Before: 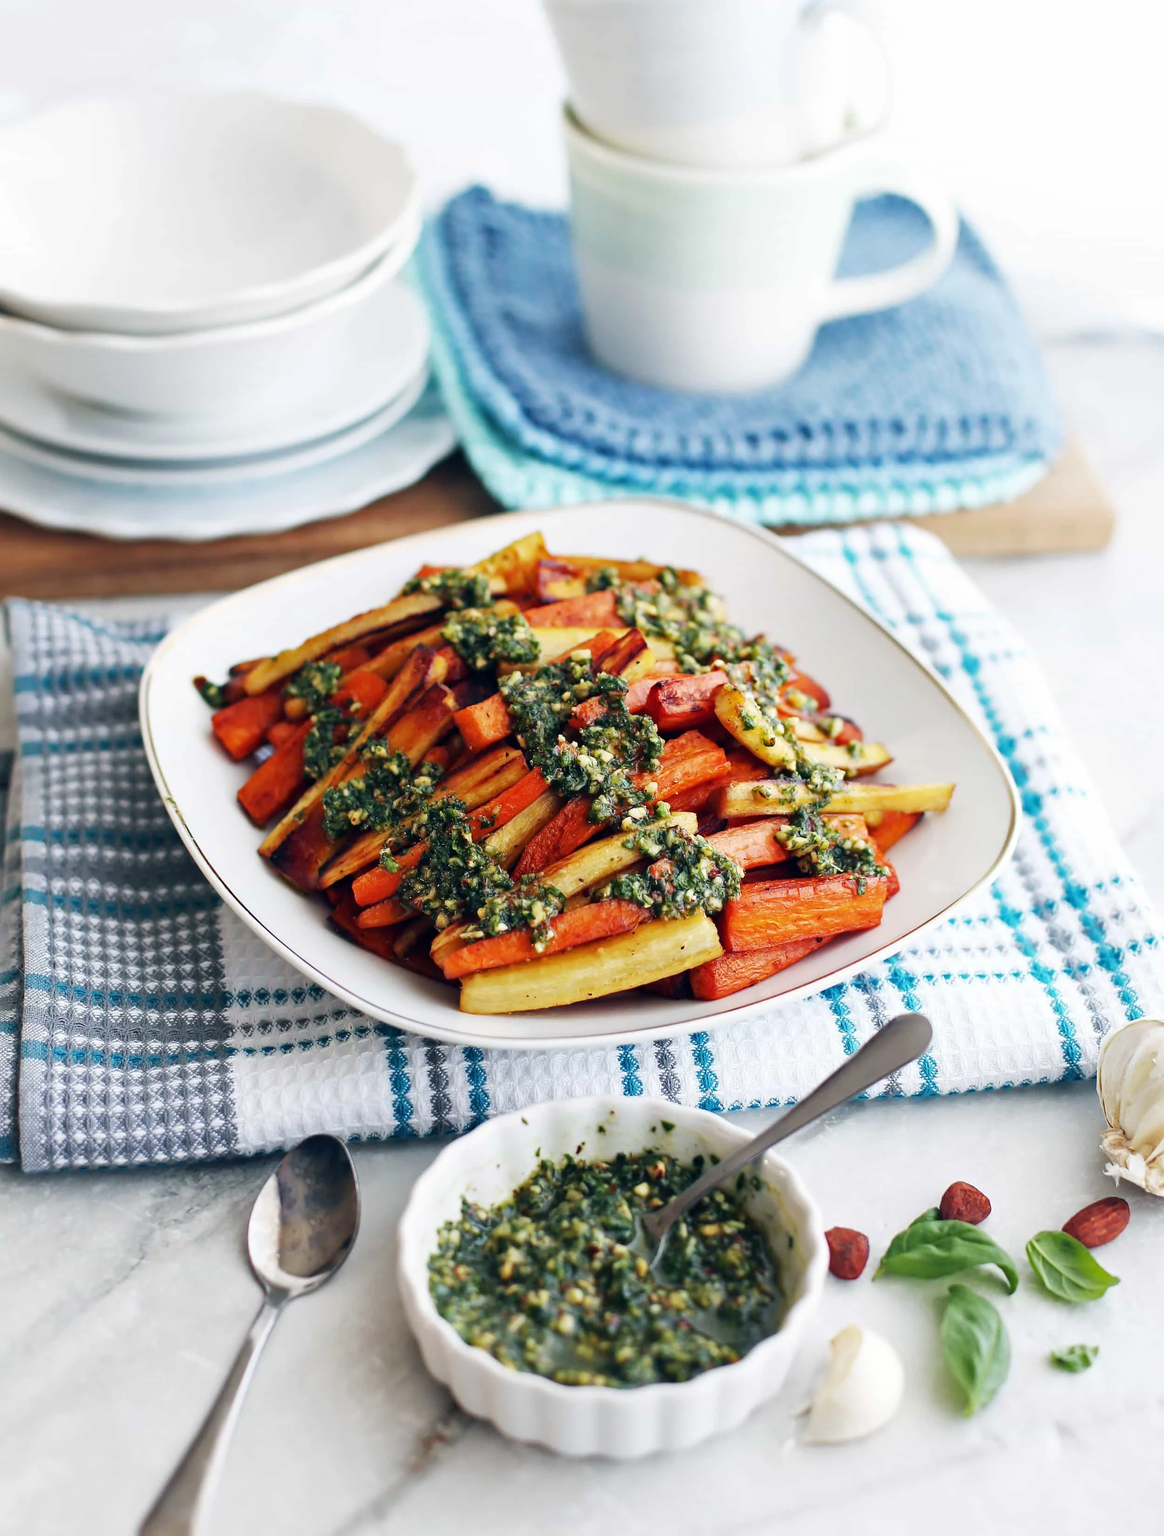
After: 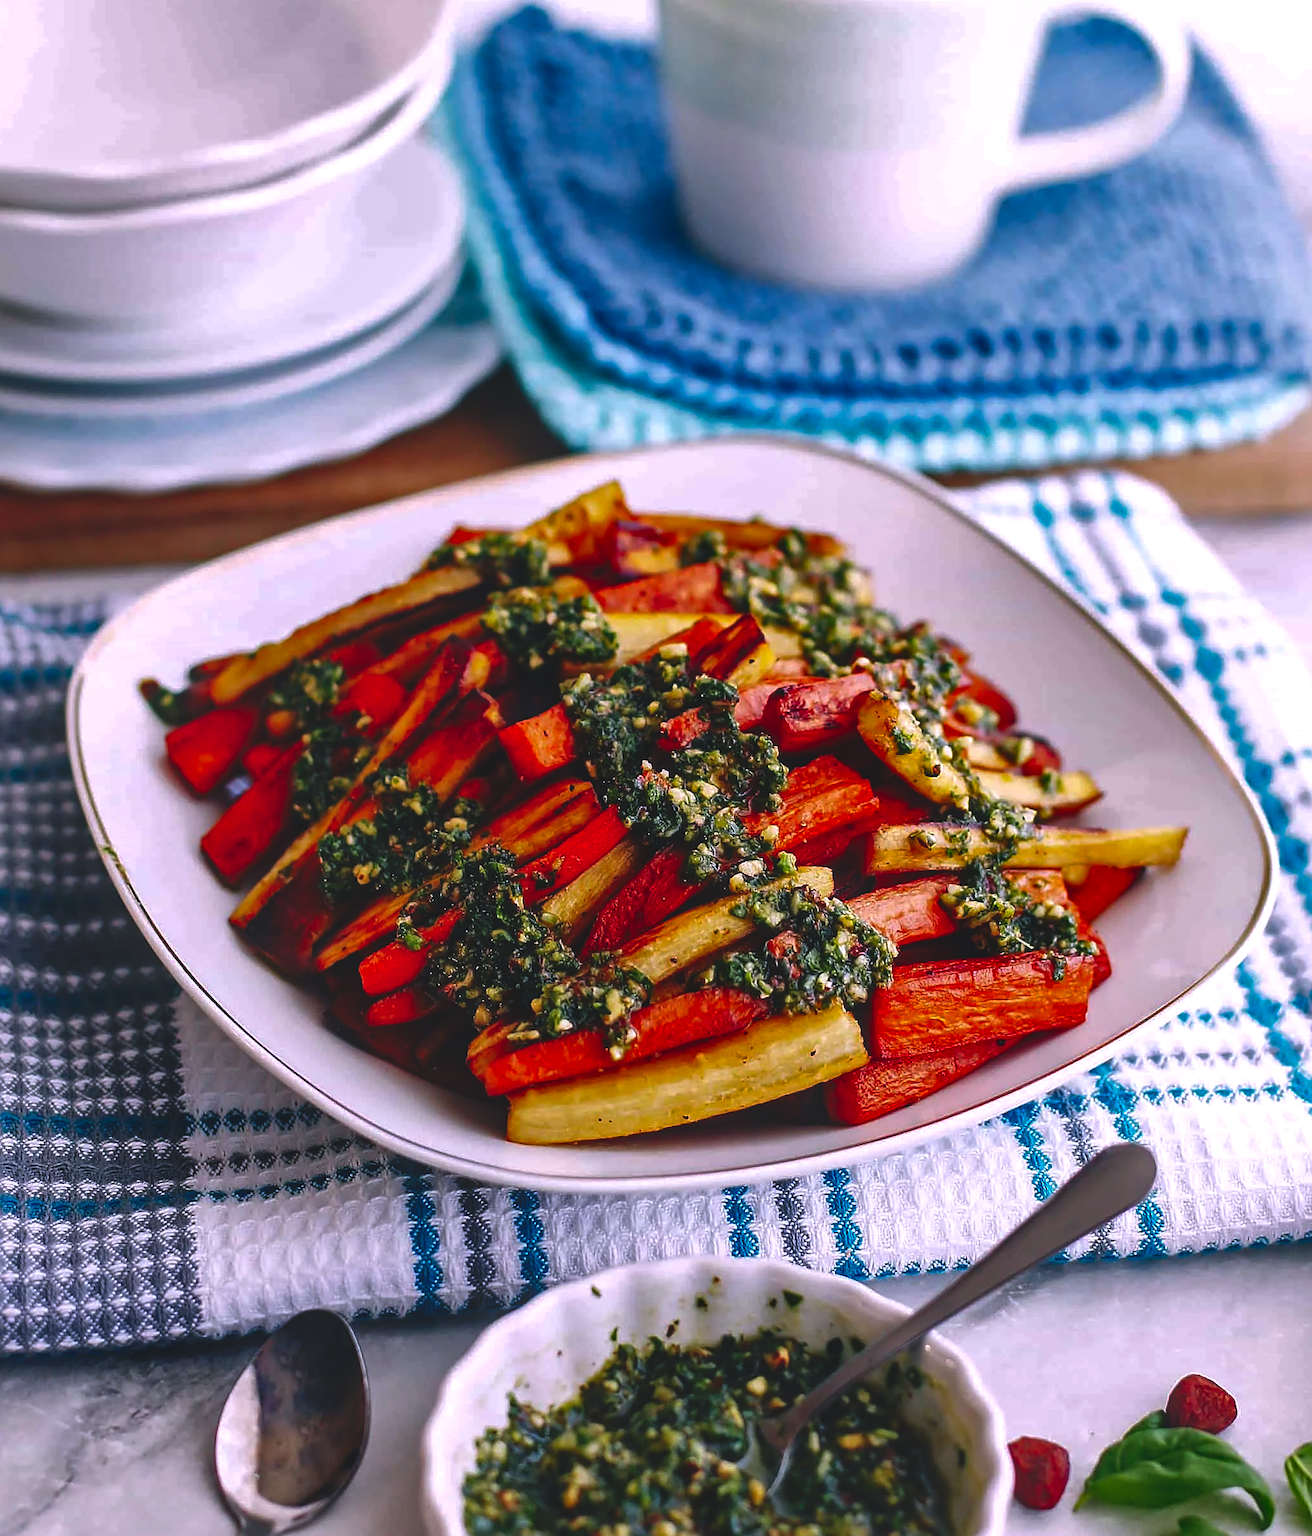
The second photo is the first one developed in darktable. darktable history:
crop: left 7.856%, top 11.836%, right 10.12%, bottom 15.387%
local contrast: on, module defaults
rgb curve: curves: ch0 [(0, 0.186) (0.314, 0.284) (0.775, 0.708) (1, 1)], compensate middle gray true, preserve colors none
white balance: red 1.05, blue 1.072
contrast brightness saturation: brightness -0.25, saturation 0.2
shadows and highlights: on, module defaults
sharpen: on, module defaults
